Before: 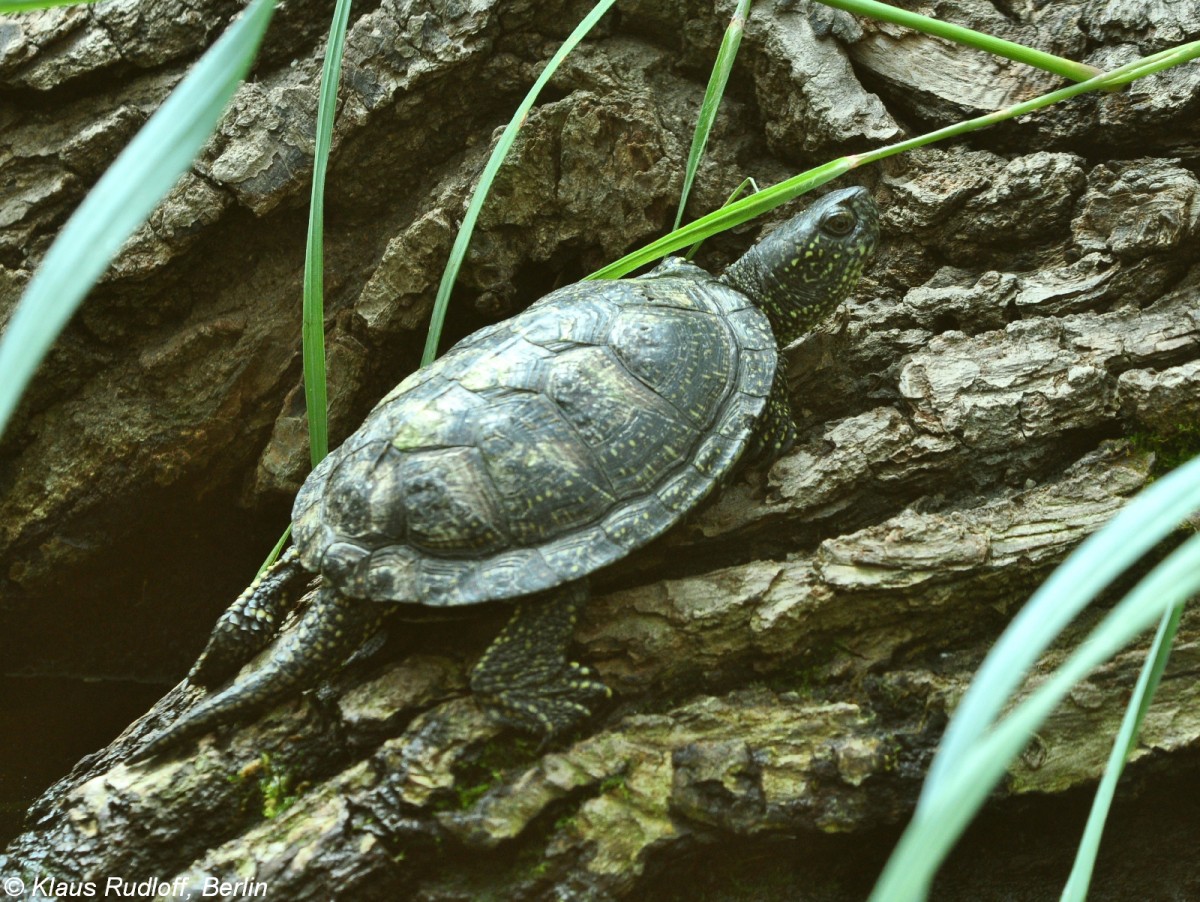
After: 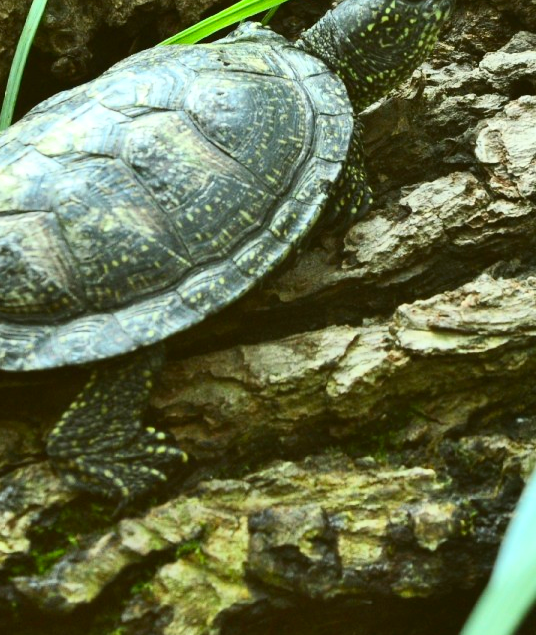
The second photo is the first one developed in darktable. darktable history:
crop: left 35.342%, top 26.133%, right 19.915%, bottom 3.381%
contrast brightness saturation: contrast 0.227, brightness 0.111, saturation 0.293
